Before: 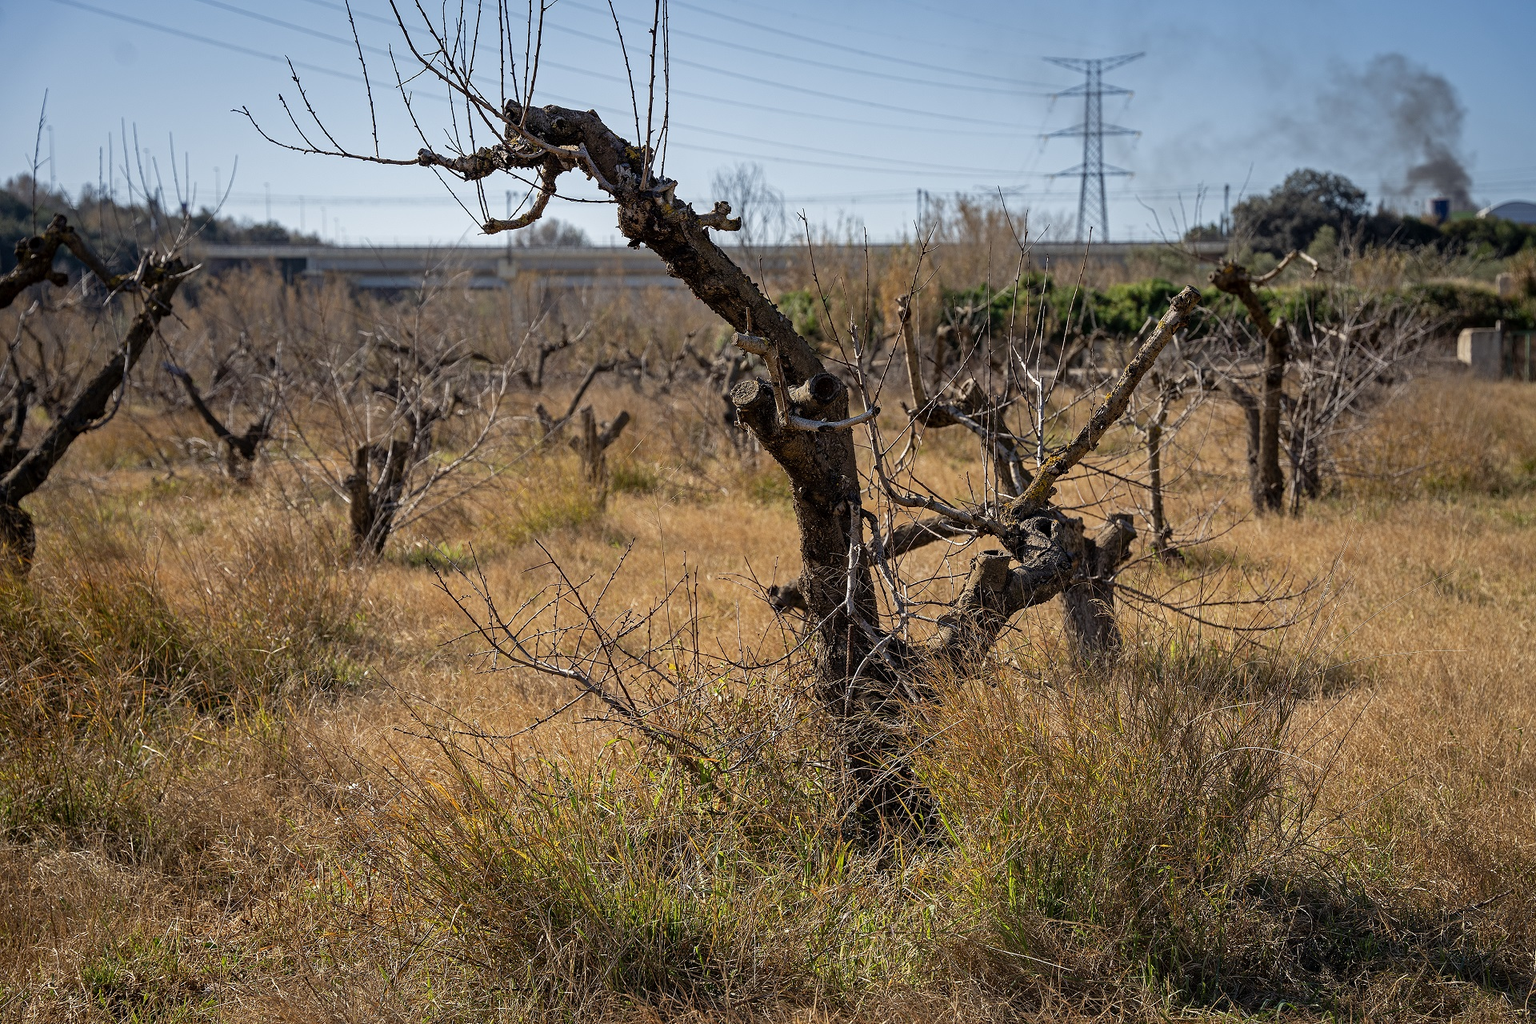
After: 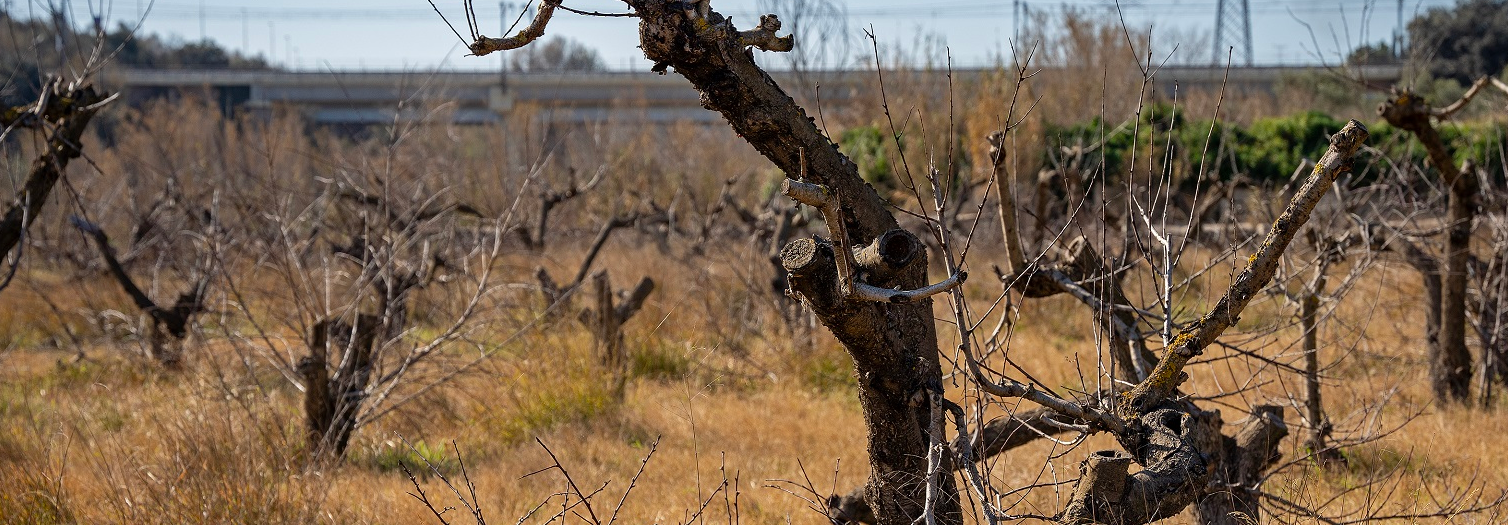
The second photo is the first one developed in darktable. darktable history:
crop: left 6.944%, top 18.575%, right 14.474%, bottom 40.363%
